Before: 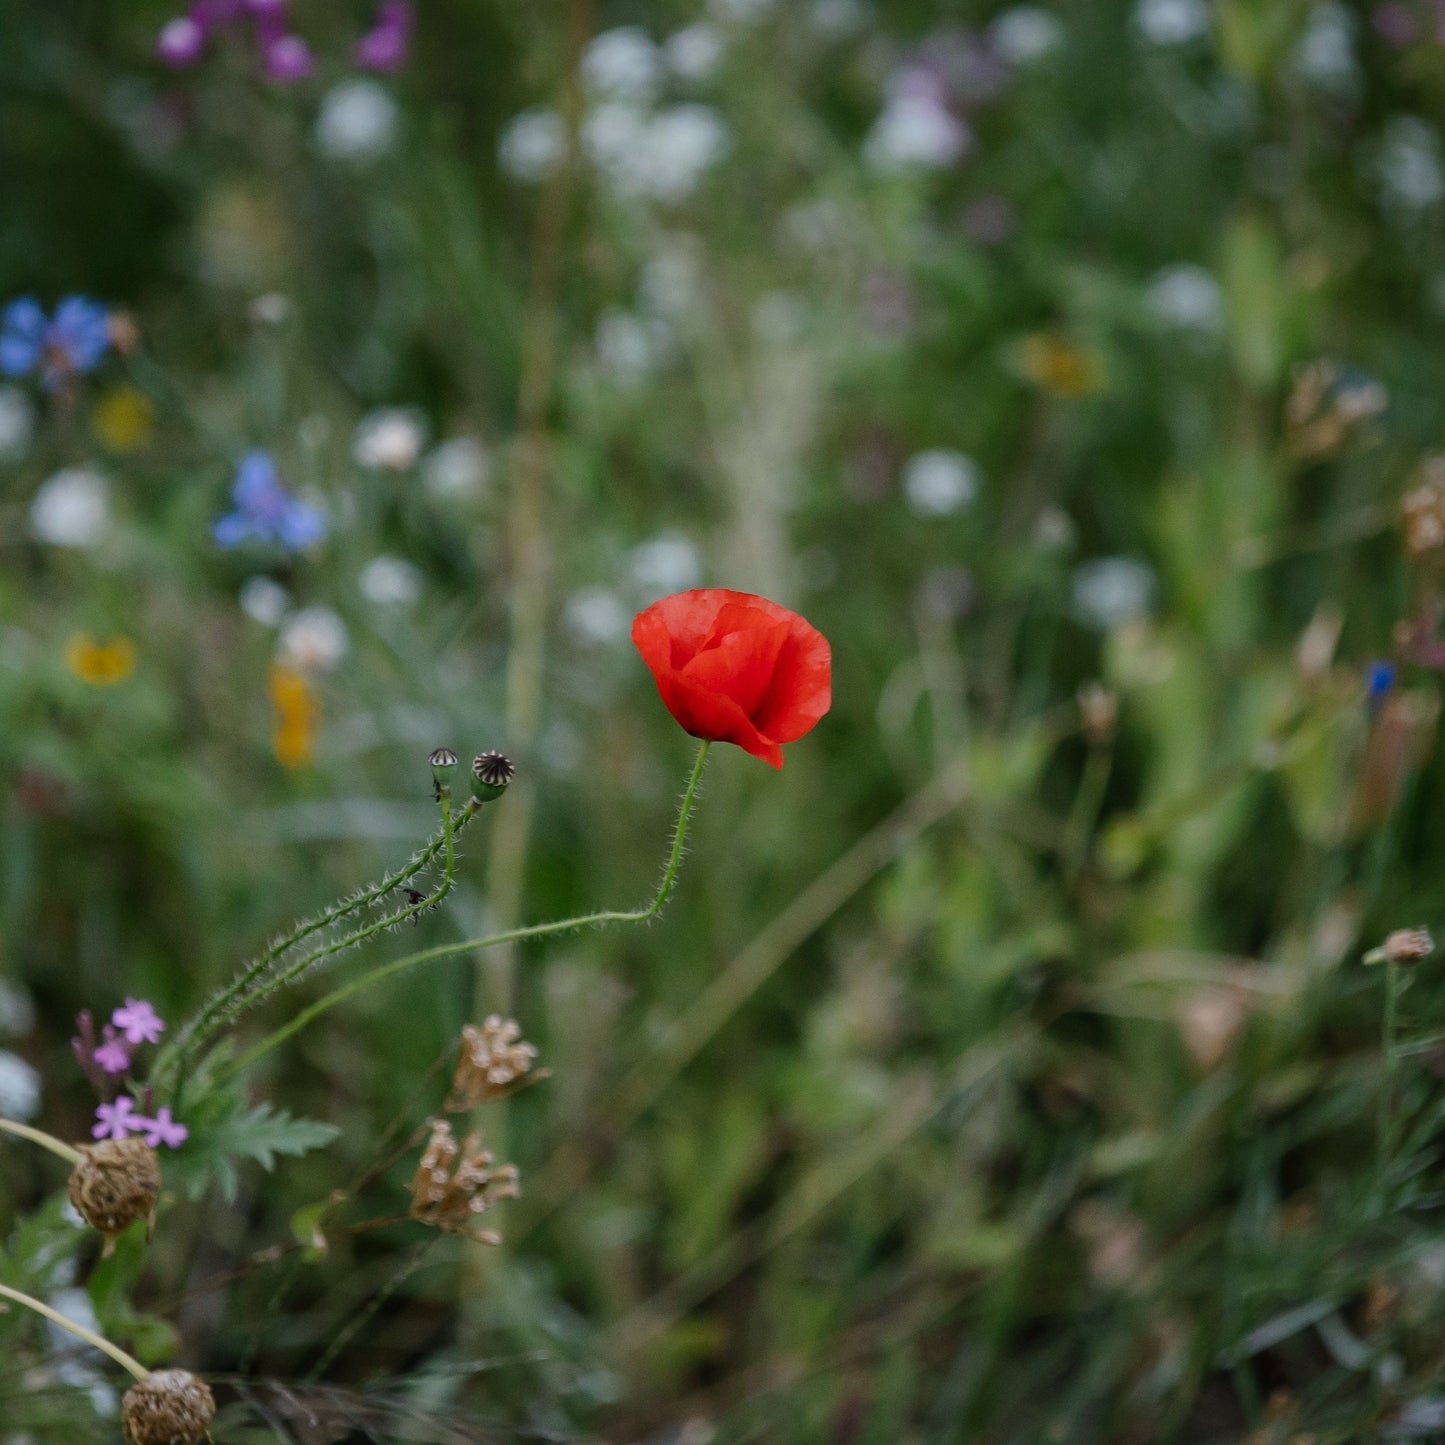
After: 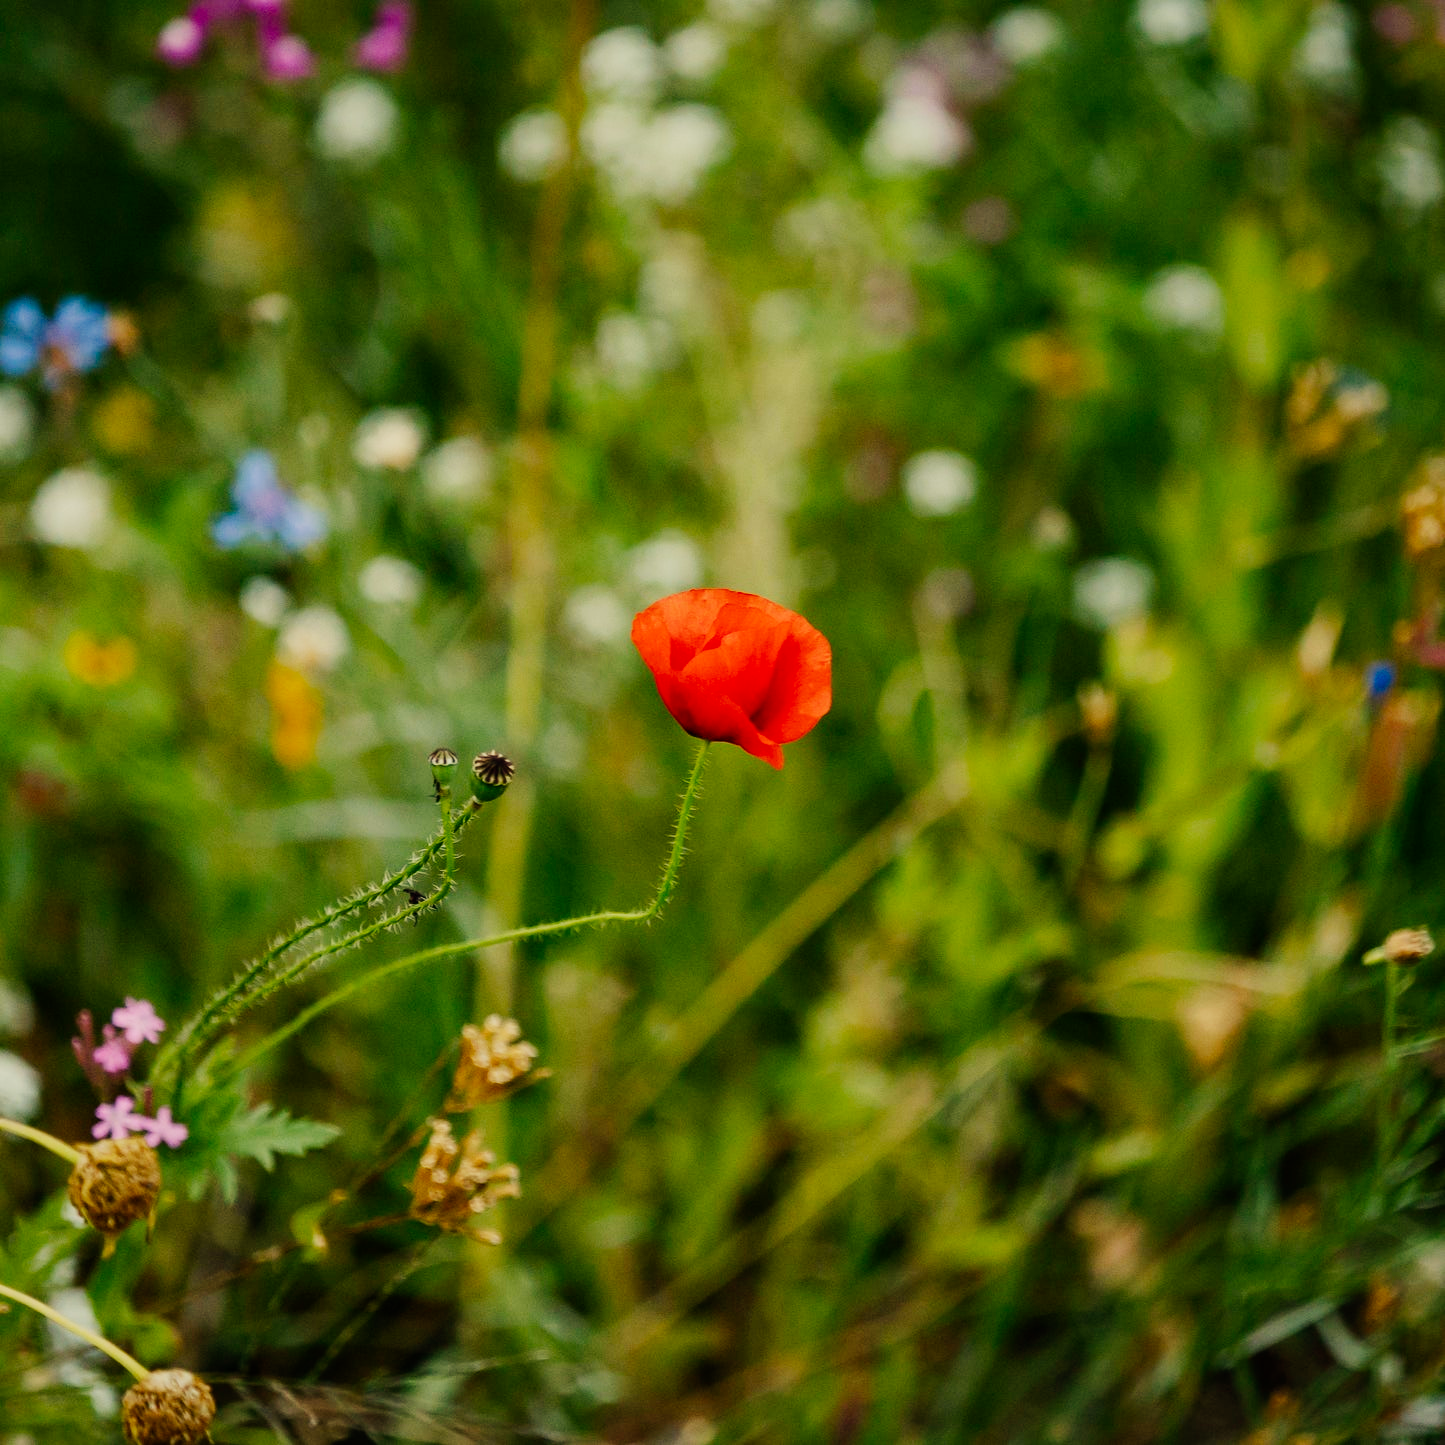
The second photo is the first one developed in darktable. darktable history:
white balance: red 1.08, blue 0.791
exposure: black level correction 0, exposure 0.7 EV, compensate exposure bias true, compensate highlight preservation false
color balance rgb: linear chroma grading › global chroma 10%, perceptual saturation grading › global saturation 30%, global vibrance 10%
sigmoid: skew -0.2, preserve hue 0%, red attenuation 0.1, red rotation 0.035, green attenuation 0.1, green rotation -0.017, blue attenuation 0.15, blue rotation -0.052, base primaries Rec2020
